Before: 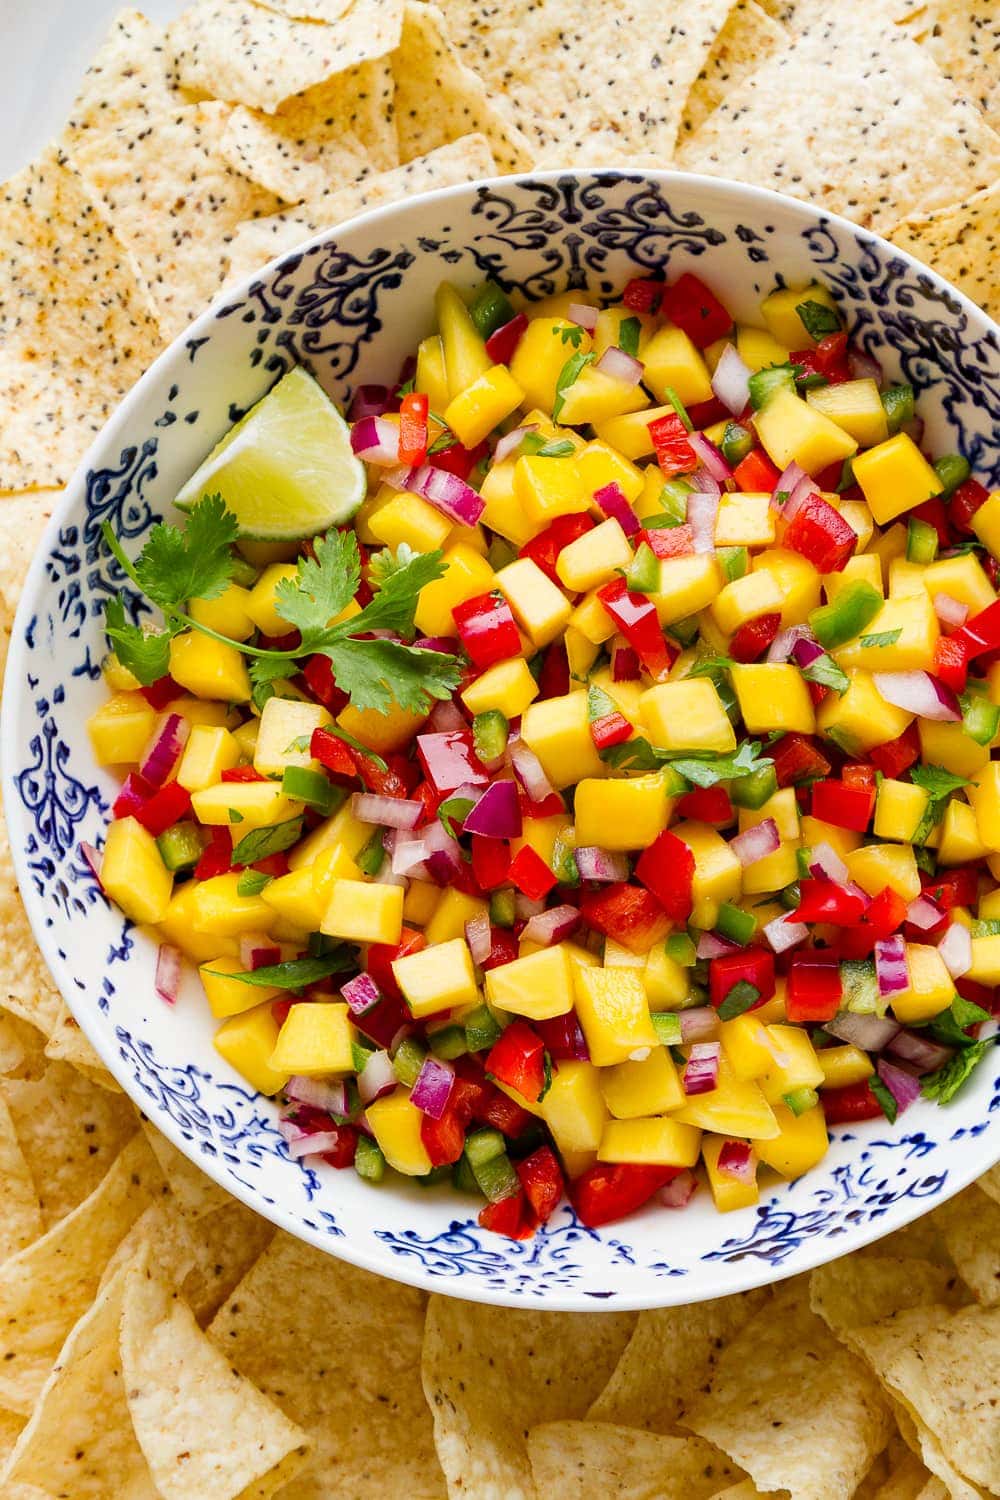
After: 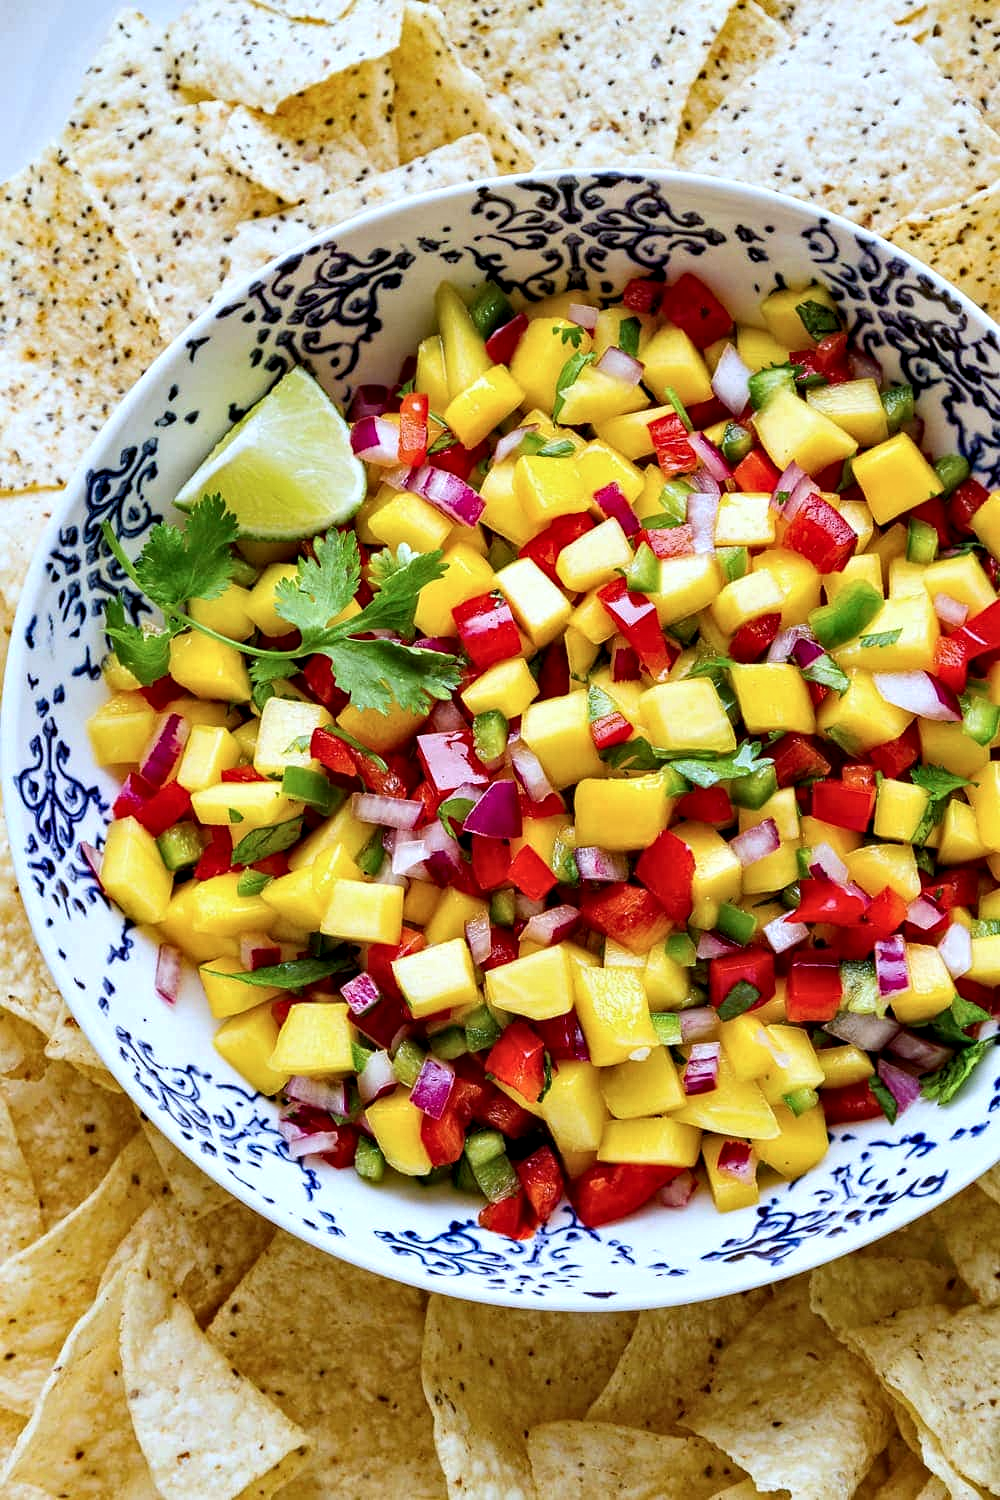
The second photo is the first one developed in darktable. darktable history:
white balance: red 0.974, blue 1.044
contrast equalizer: y [[0.51, 0.537, 0.559, 0.574, 0.599, 0.618], [0.5 ×6], [0.5 ×6], [0 ×6], [0 ×6]]
color calibration: x 0.37, y 0.382, temperature 4313.32 K
